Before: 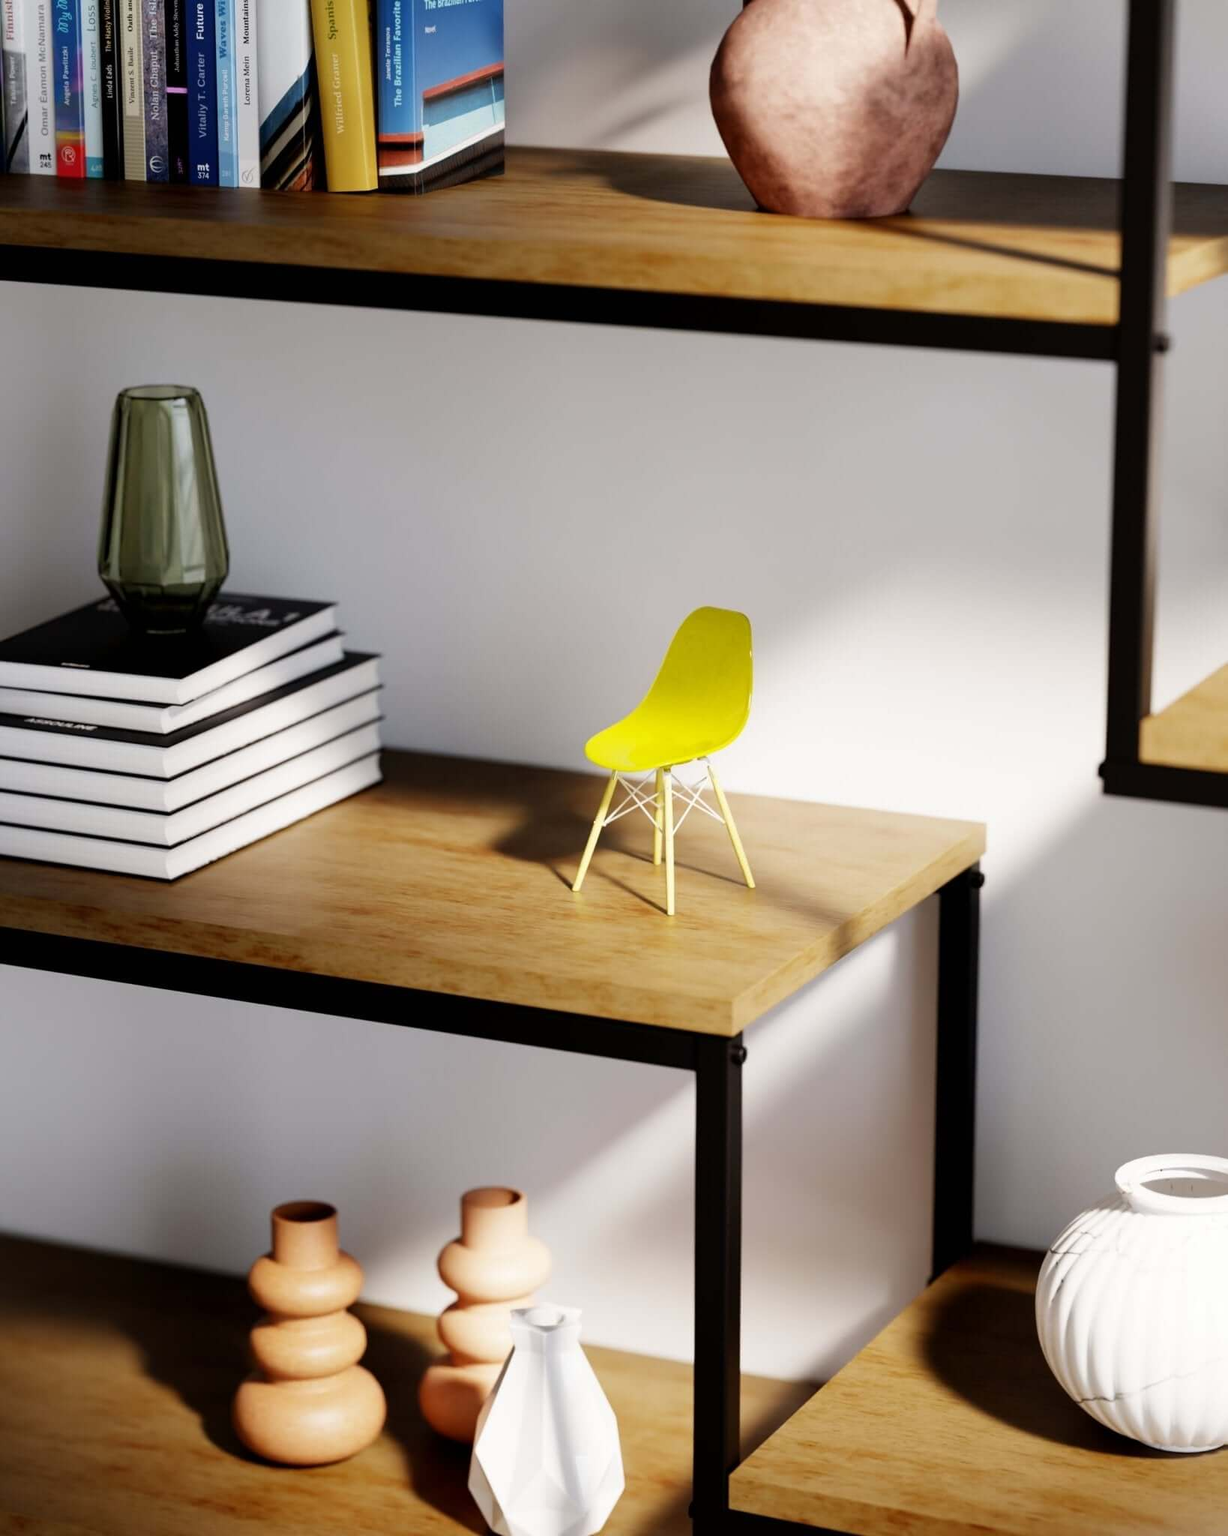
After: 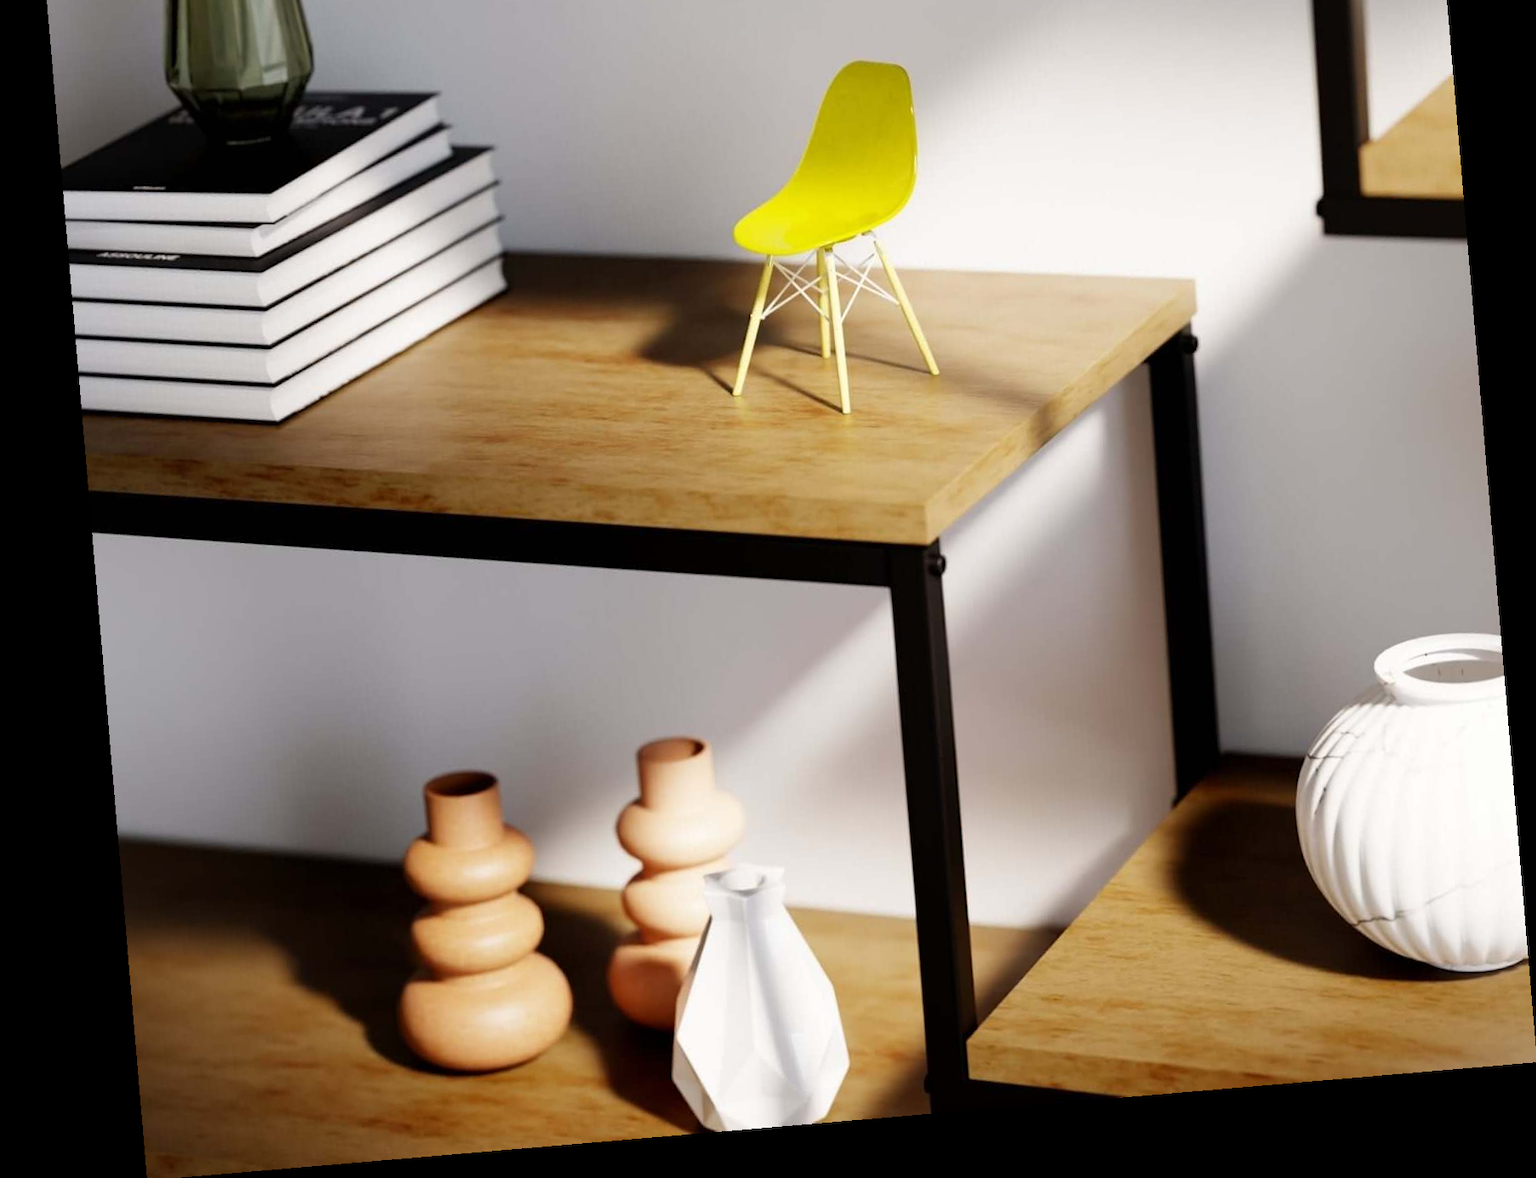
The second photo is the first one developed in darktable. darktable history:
rotate and perspective: rotation -4.86°, automatic cropping off
crop and rotate: top 36.435%
